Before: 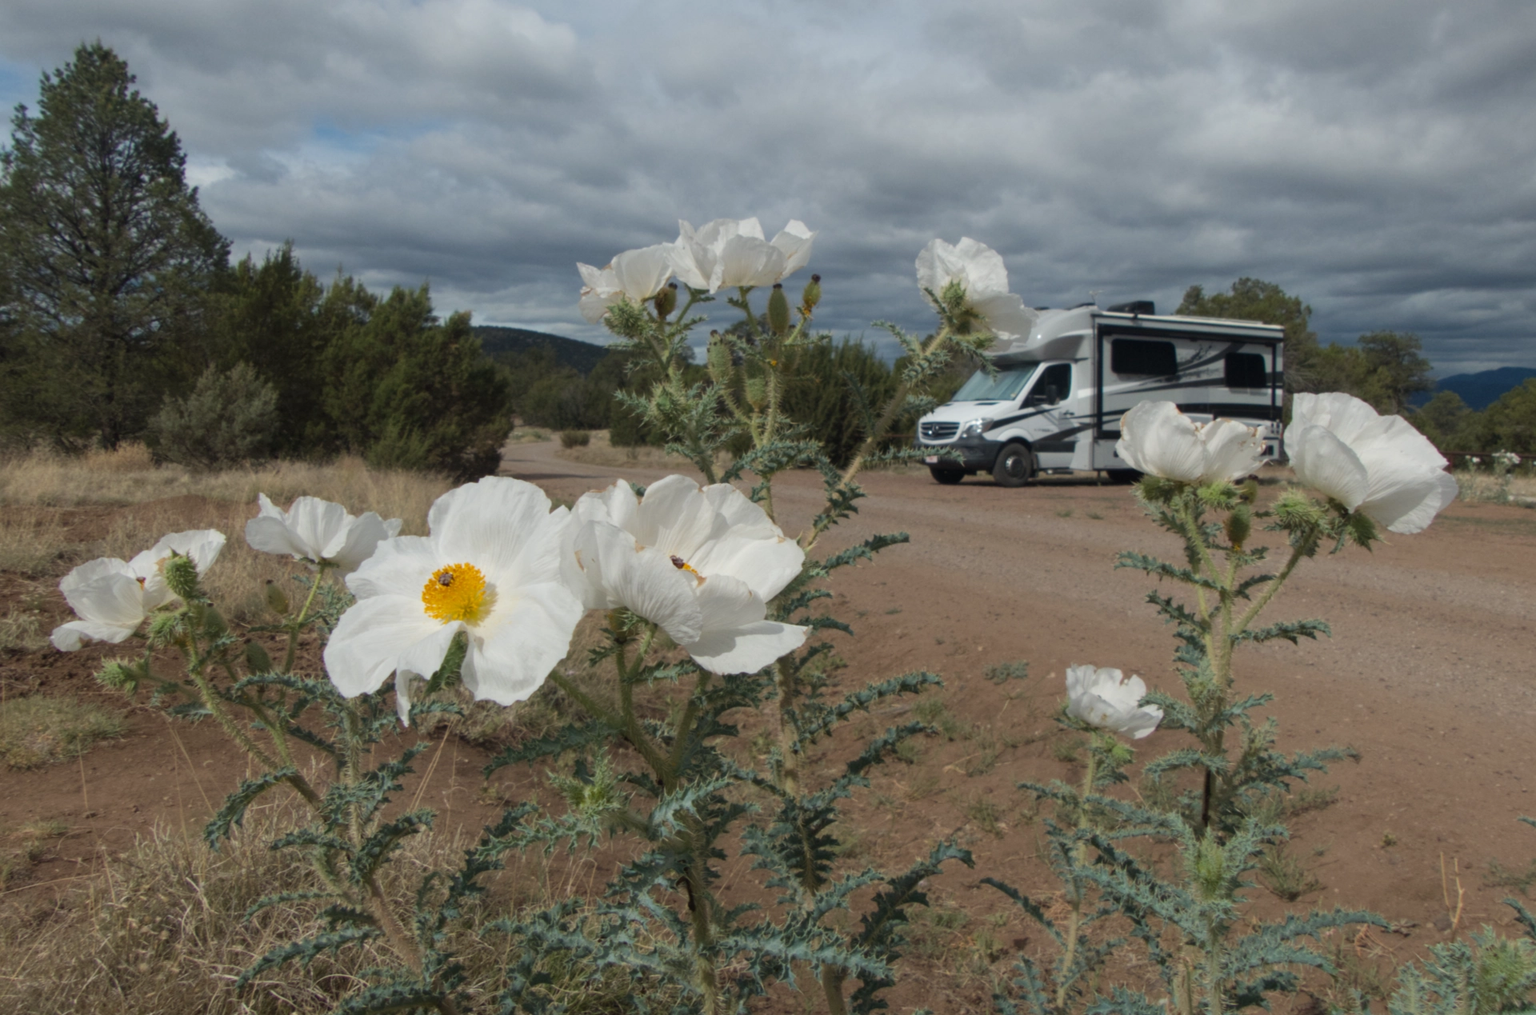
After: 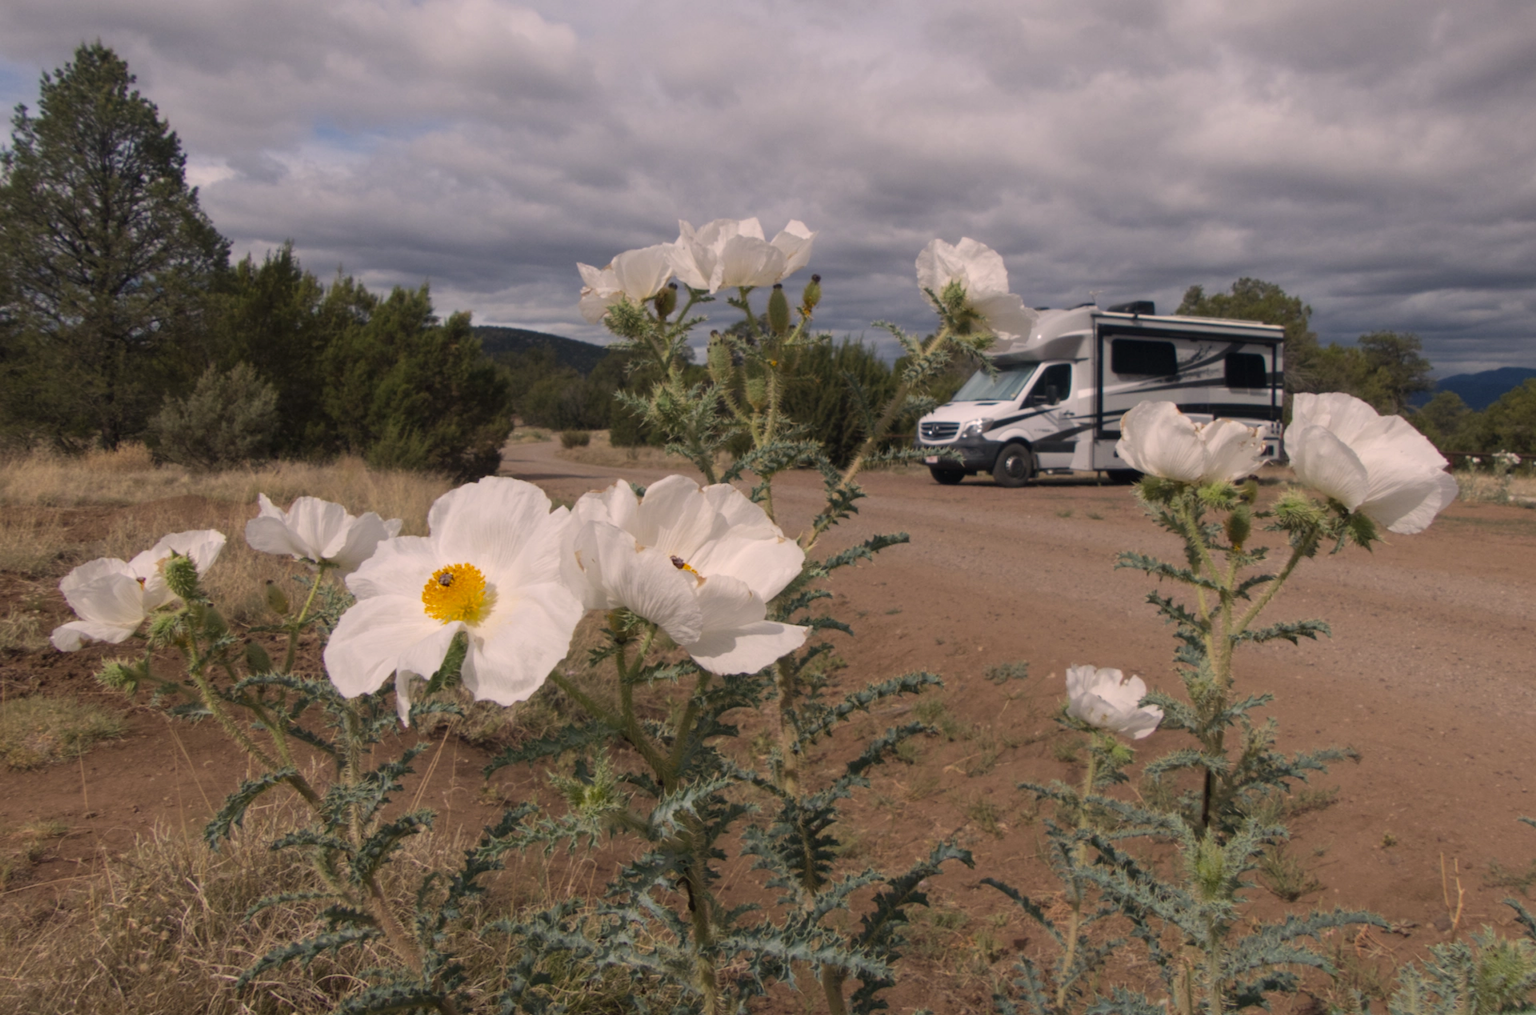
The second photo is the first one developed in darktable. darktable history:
white balance: red 0.983, blue 1.036
exposure: compensate highlight preservation false
color correction: highlights a* 11.96, highlights b* 11.58
